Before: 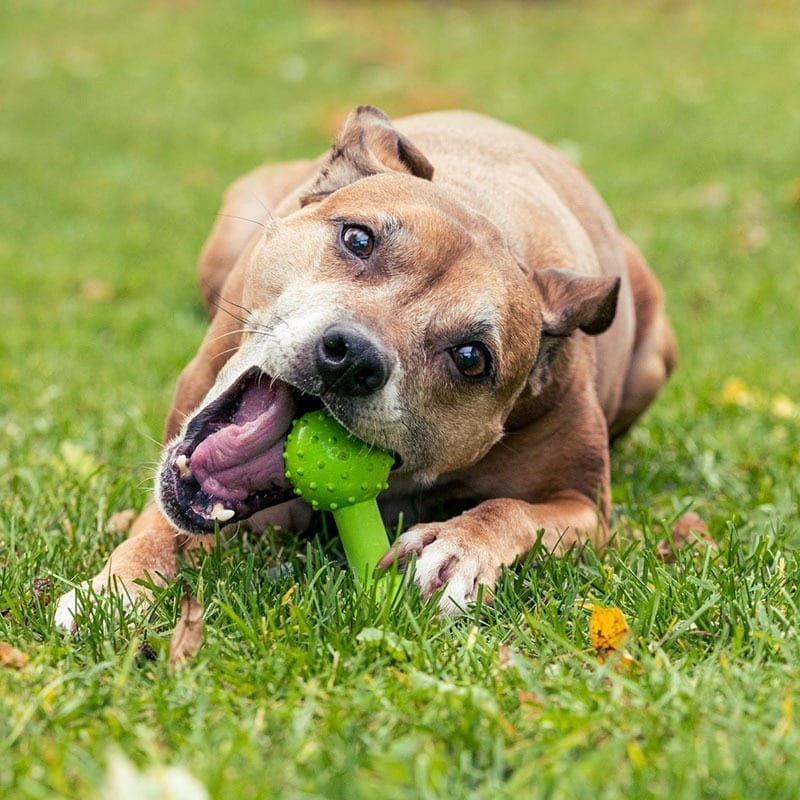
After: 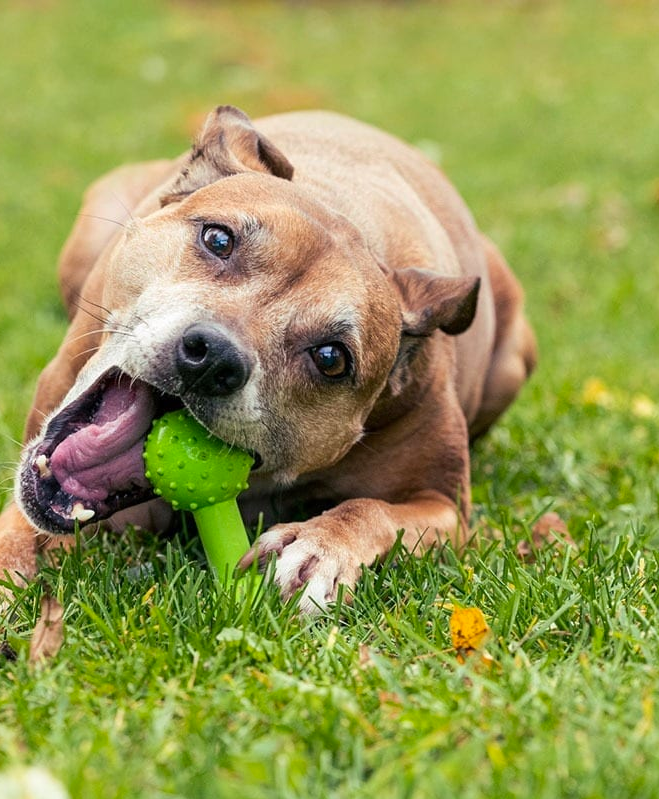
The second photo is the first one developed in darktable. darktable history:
crop: left 17.502%, bottom 0.029%
contrast brightness saturation: contrast 0.04, saturation 0.068
